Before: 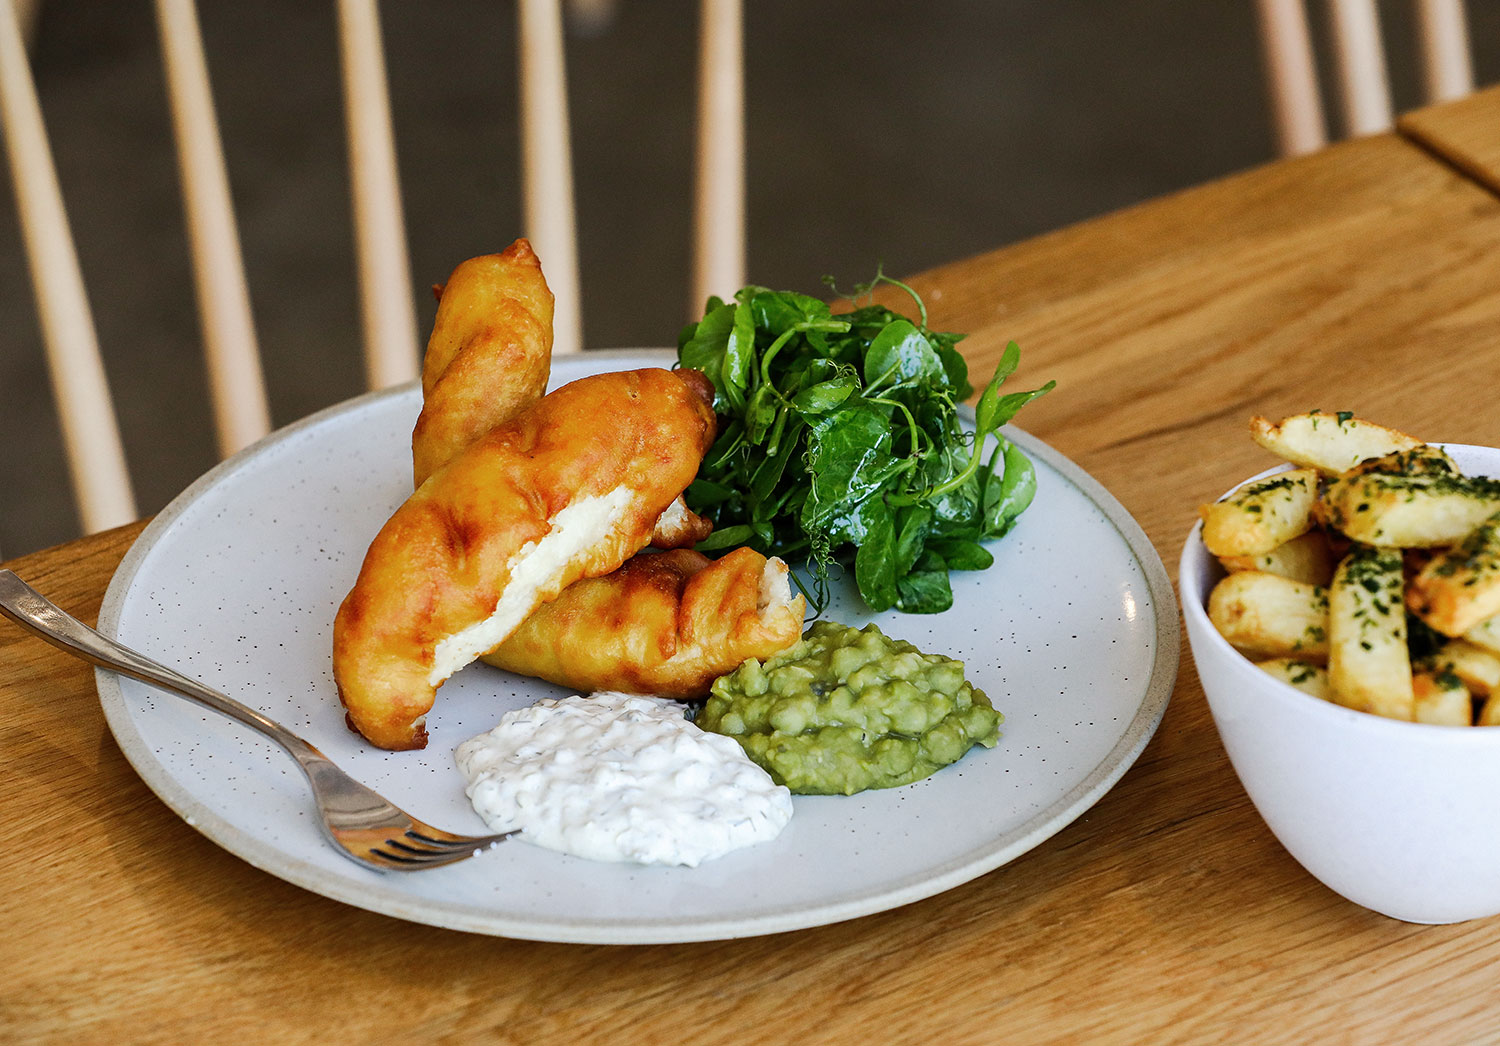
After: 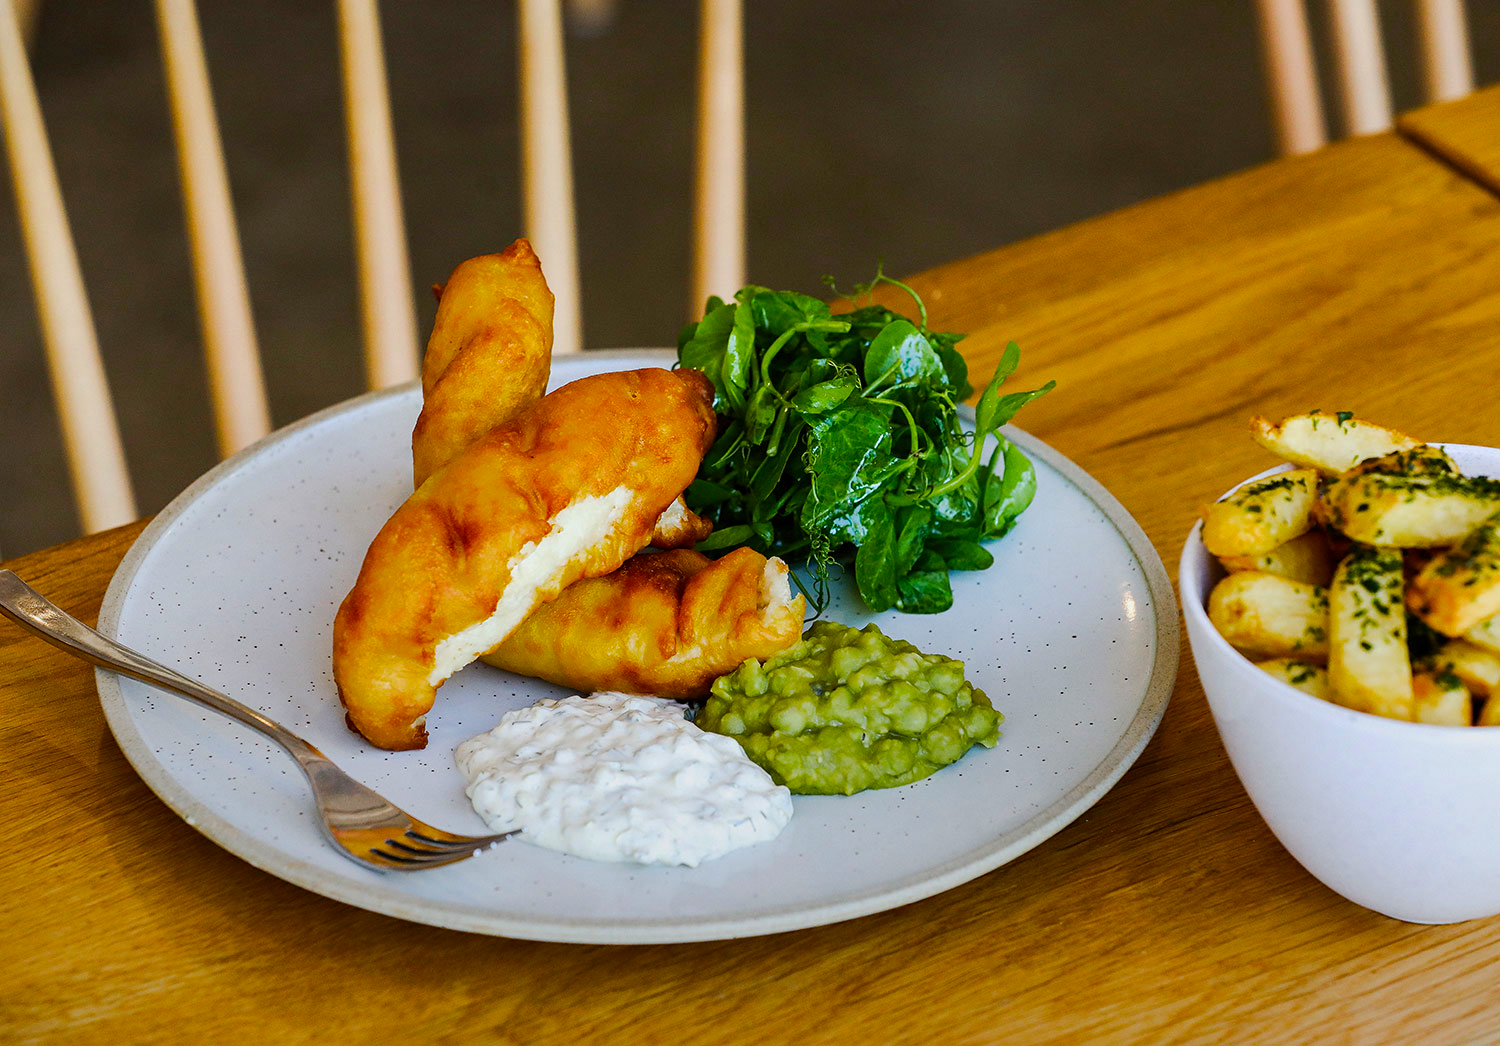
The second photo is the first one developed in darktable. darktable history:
graduated density: rotation -180°, offset 24.95
color balance rgb: linear chroma grading › global chroma 15%, perceptual saturation grading › global saturation 30%
